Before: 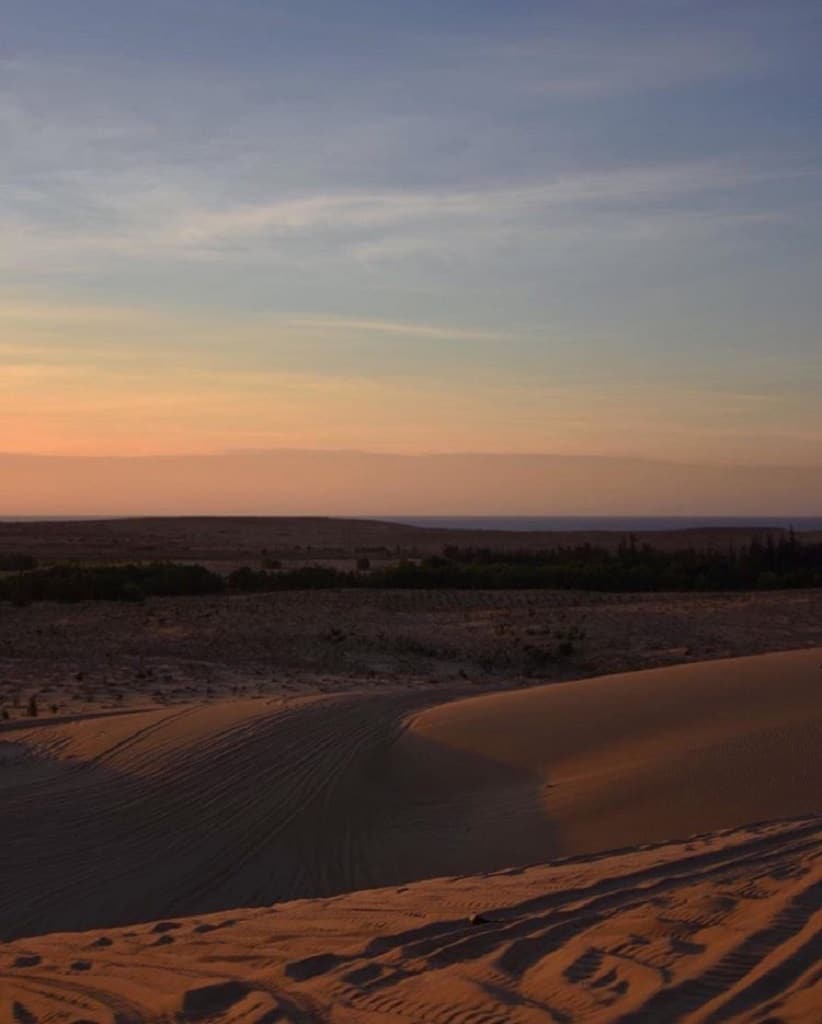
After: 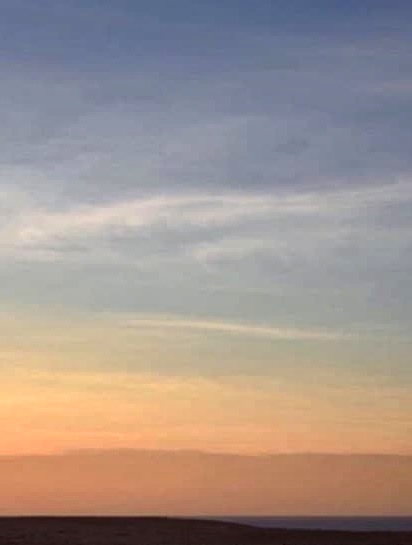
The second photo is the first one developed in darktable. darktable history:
crop: left 19.621%, right 30.233%, bottom 46.765%
local contrast: on, module defaults
contrast brightness saturation: brightness -0.216, saturation 0.078
exposure: exposure 0.6 EV, compensate highlight preservation false
